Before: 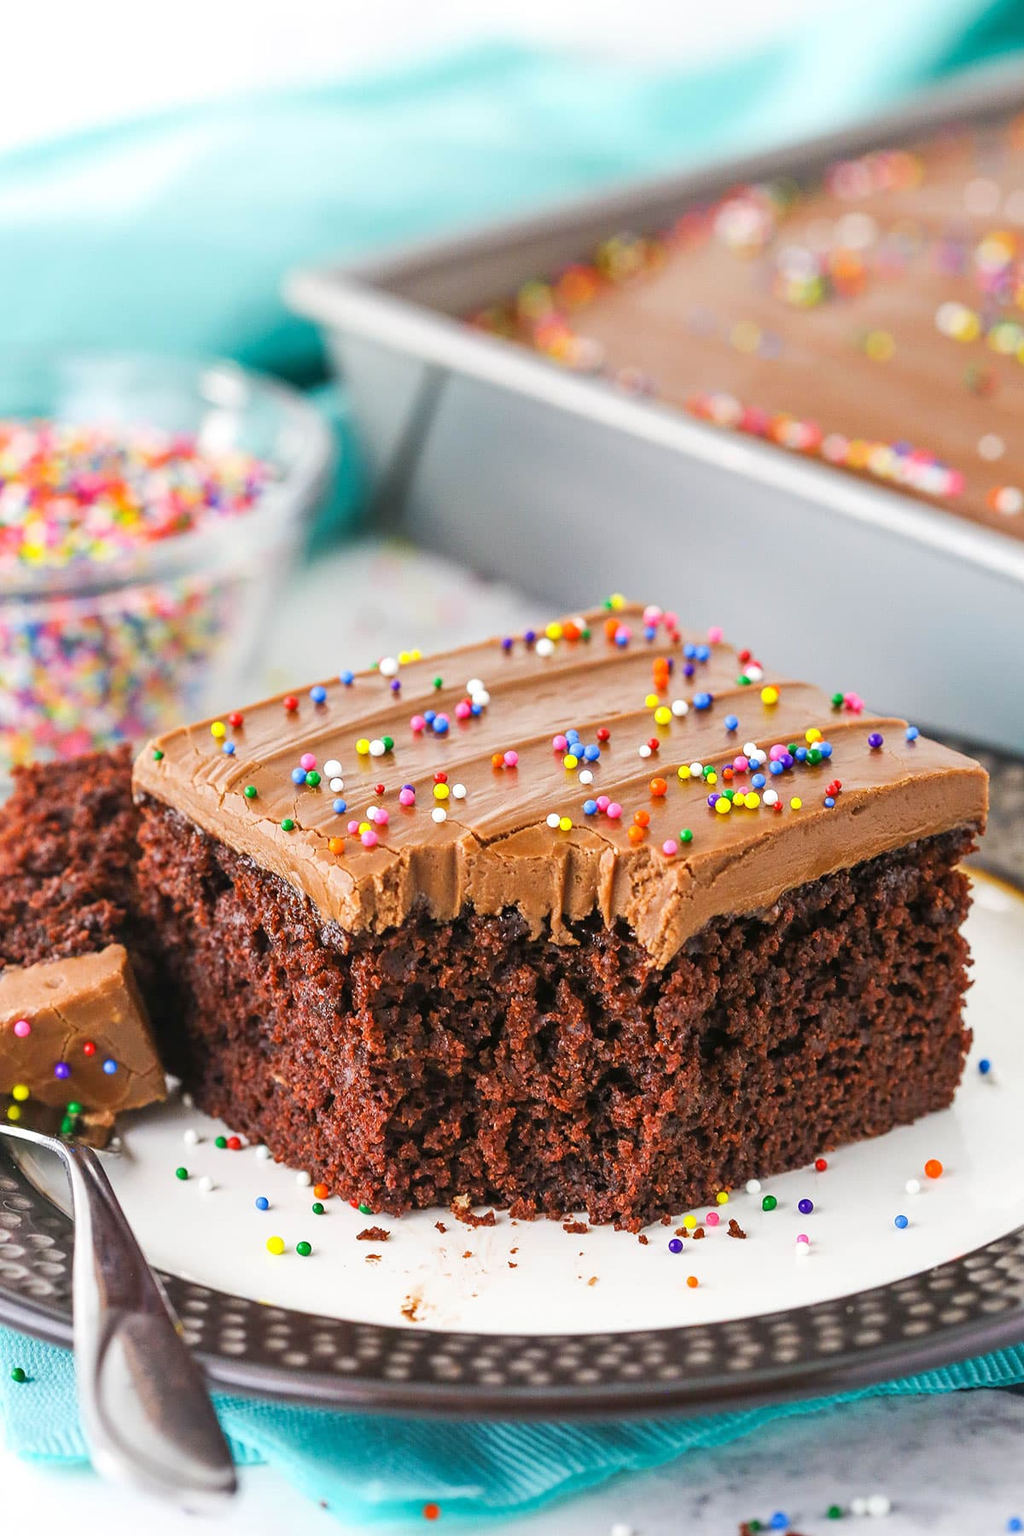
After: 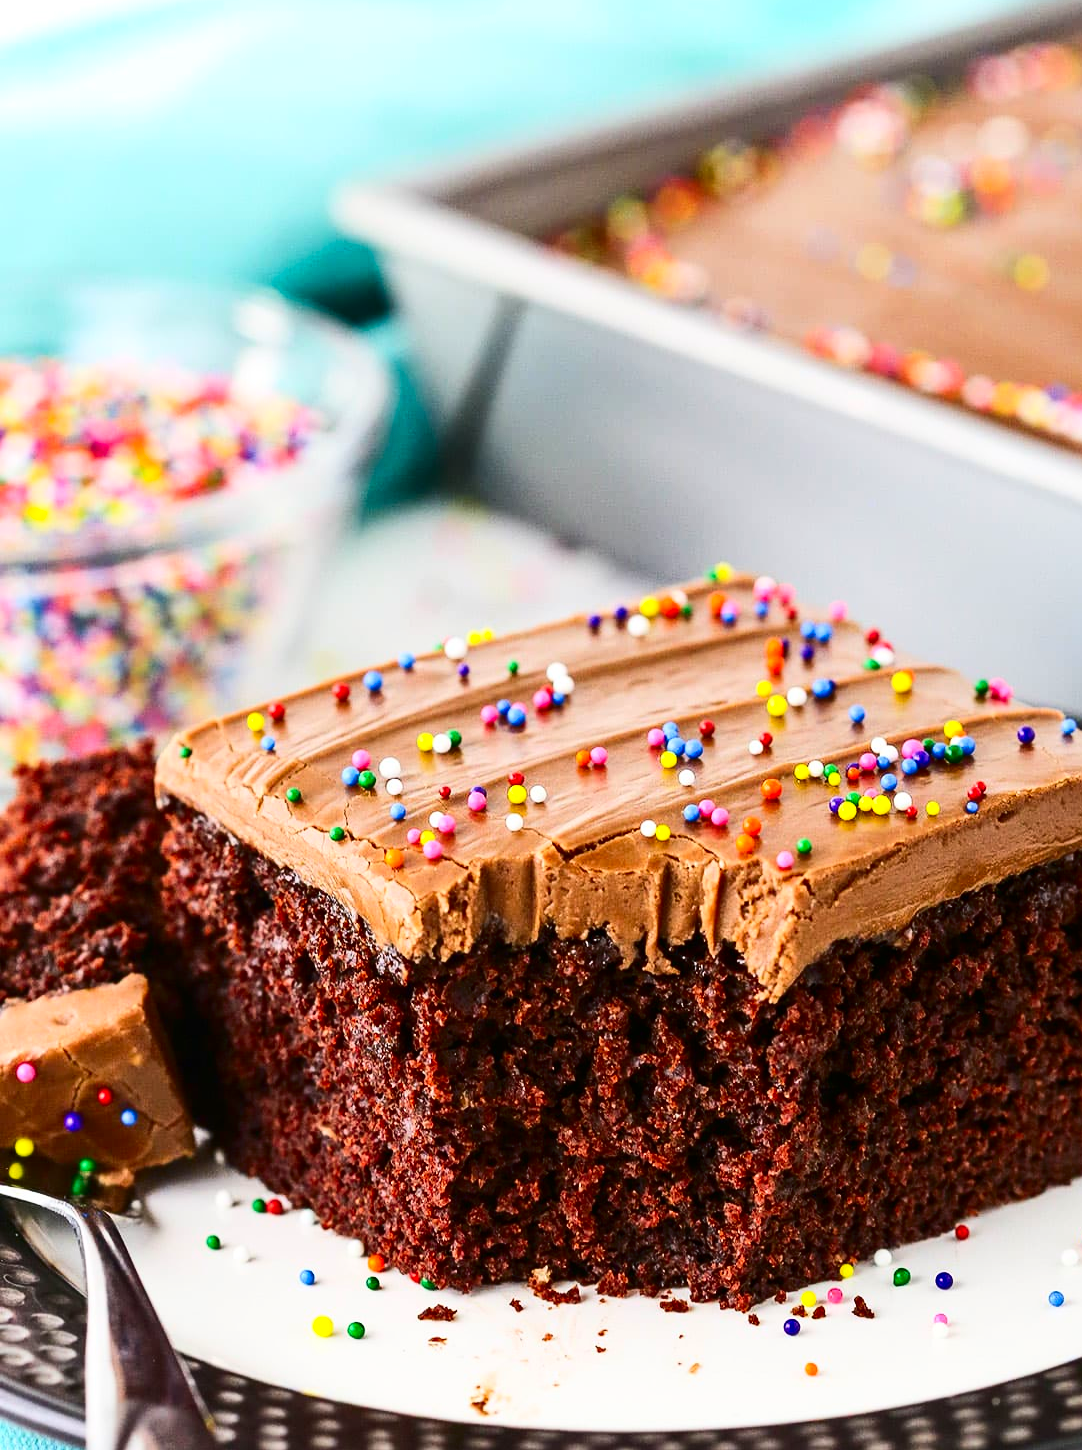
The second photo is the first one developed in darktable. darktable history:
contrast brightness saturation: contrast 0.302, brightness -0.069, saturation 0.171
crop: top 7.429%, right 9.769%, bottom 11.995%
